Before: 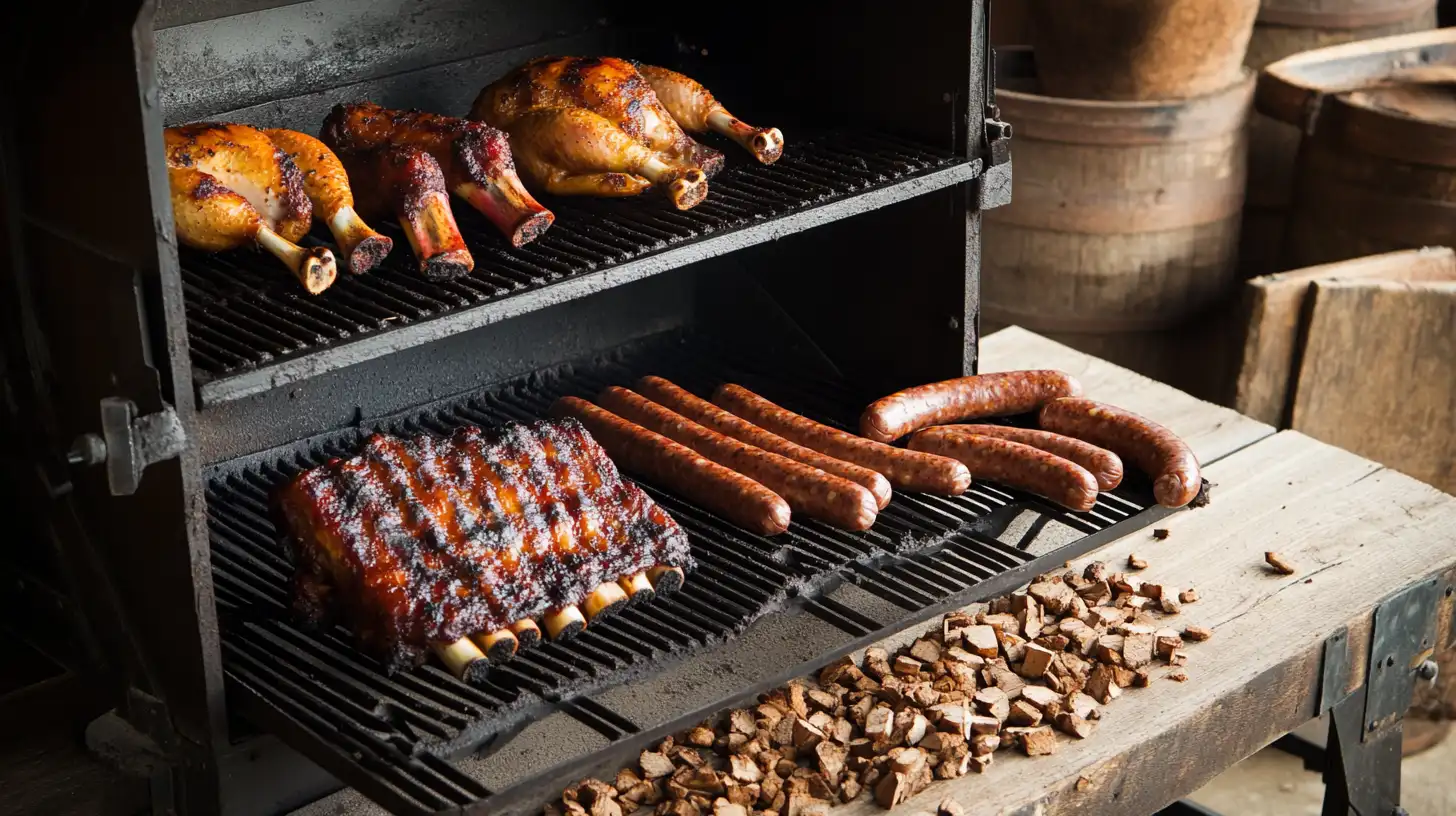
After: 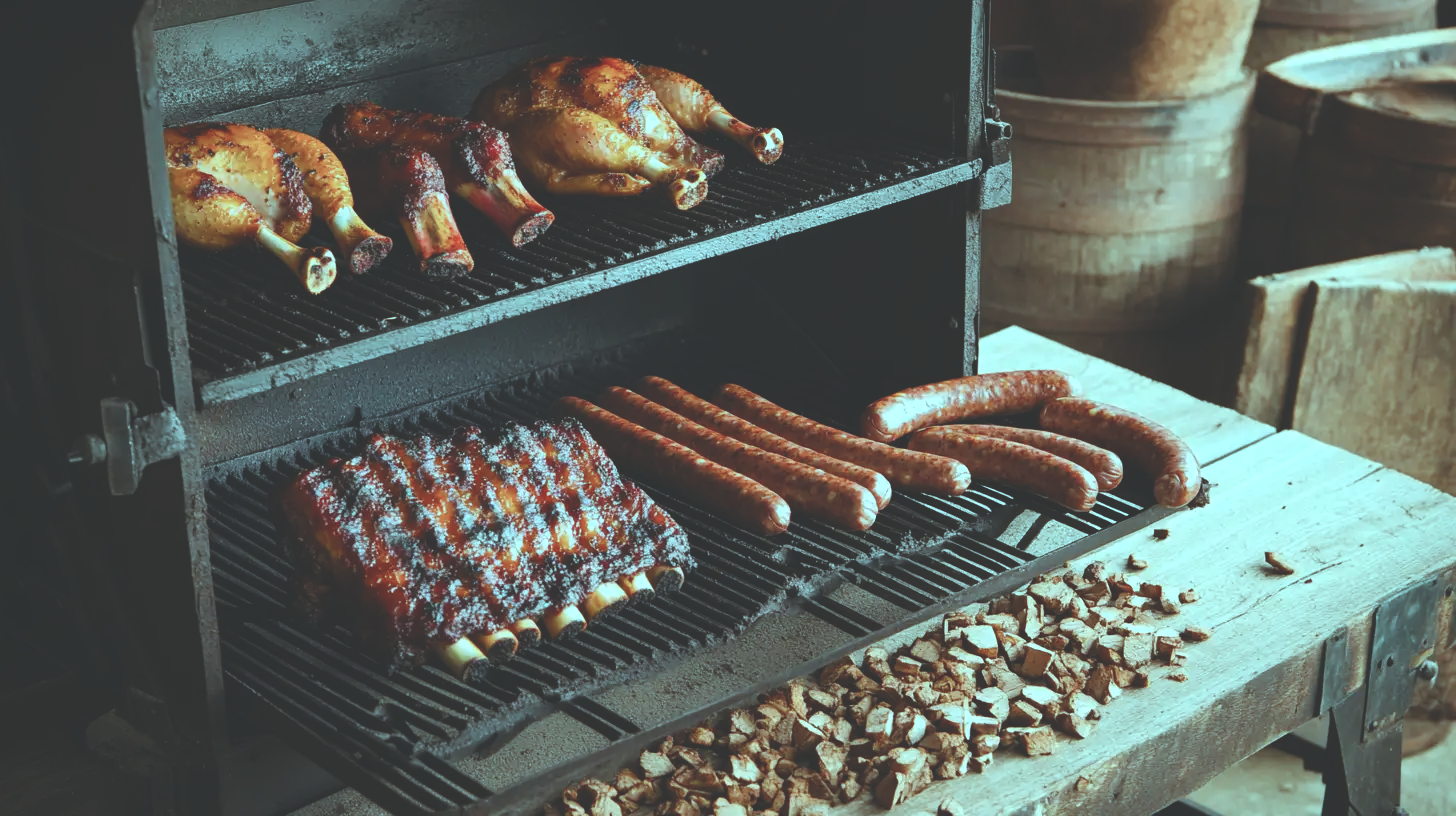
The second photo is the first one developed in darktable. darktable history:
exposure: black level correction -0.042, exposure 0.065 EV, compensate highlight preservation false
color balance rgb: highlights gain › luminance -33.298%, highlights gain › chroma 5.58%, highlights gain › hue 214.52°, perceptual saturation grading › global saturation 20%, perceptual saturation grading › highlights -49.505%, perceptual saturation grading › shadows 24.437%, perceptual brilliance grading › global brilliance 15.73%, perceptual brilliance grading › shadows -34.459%
